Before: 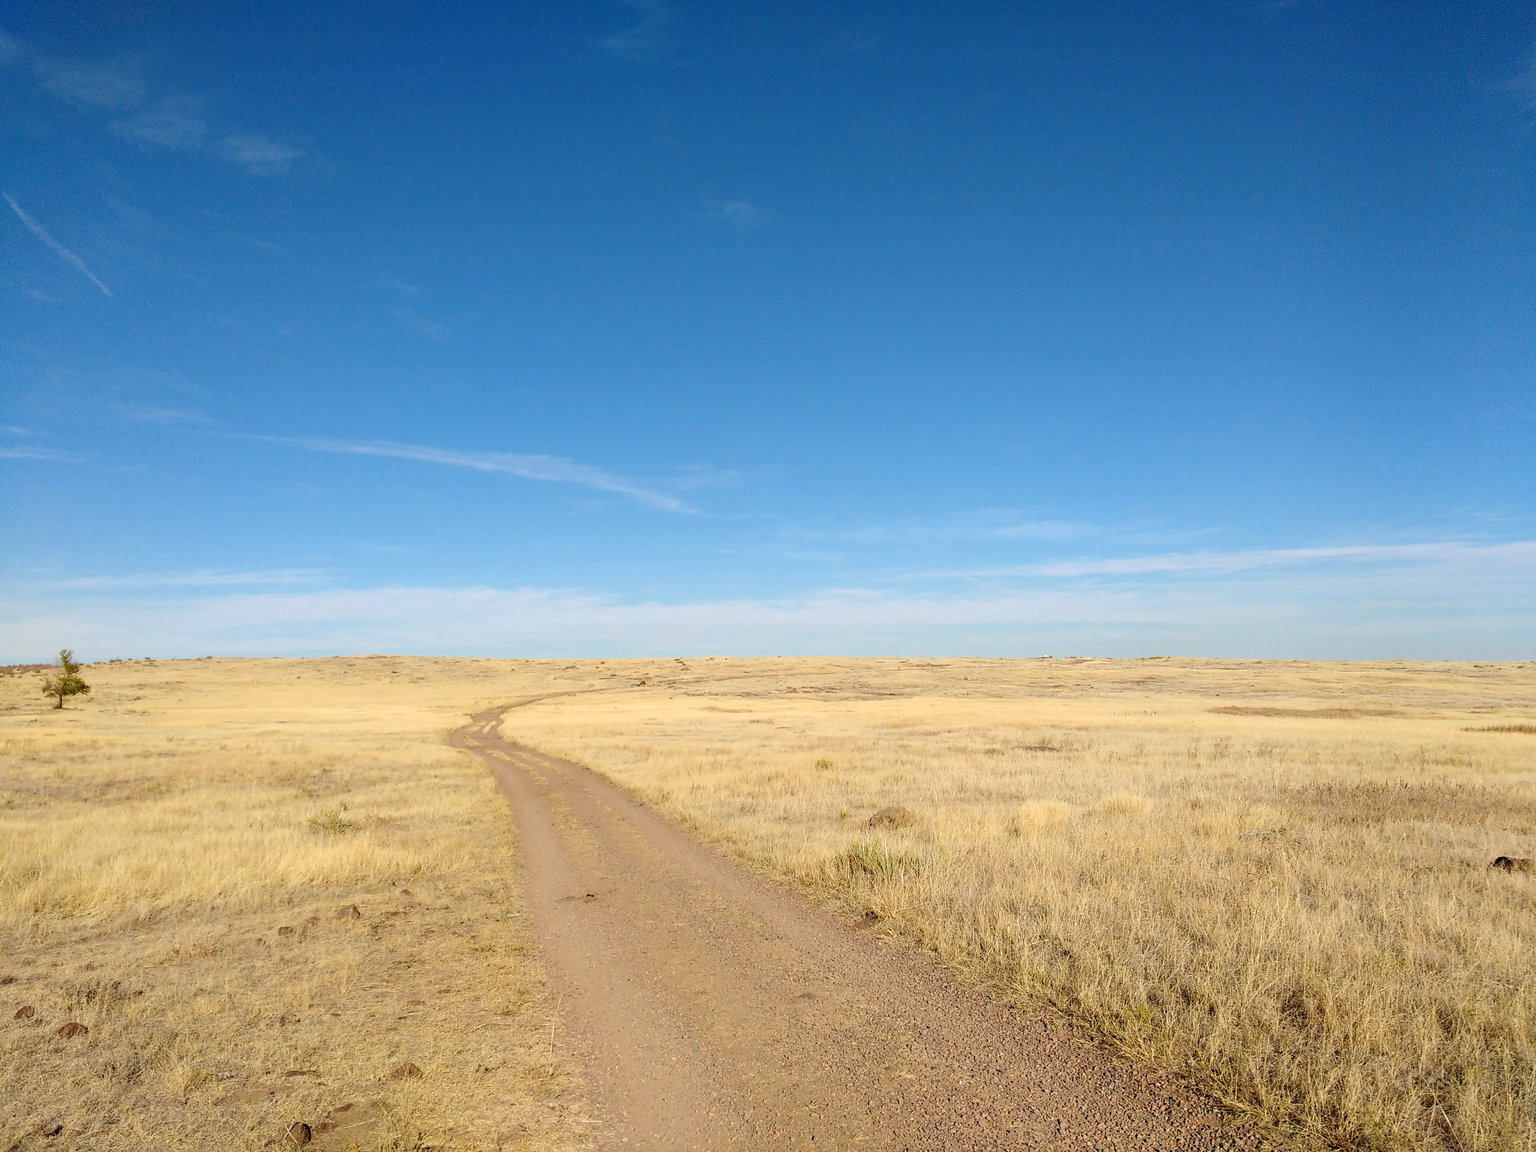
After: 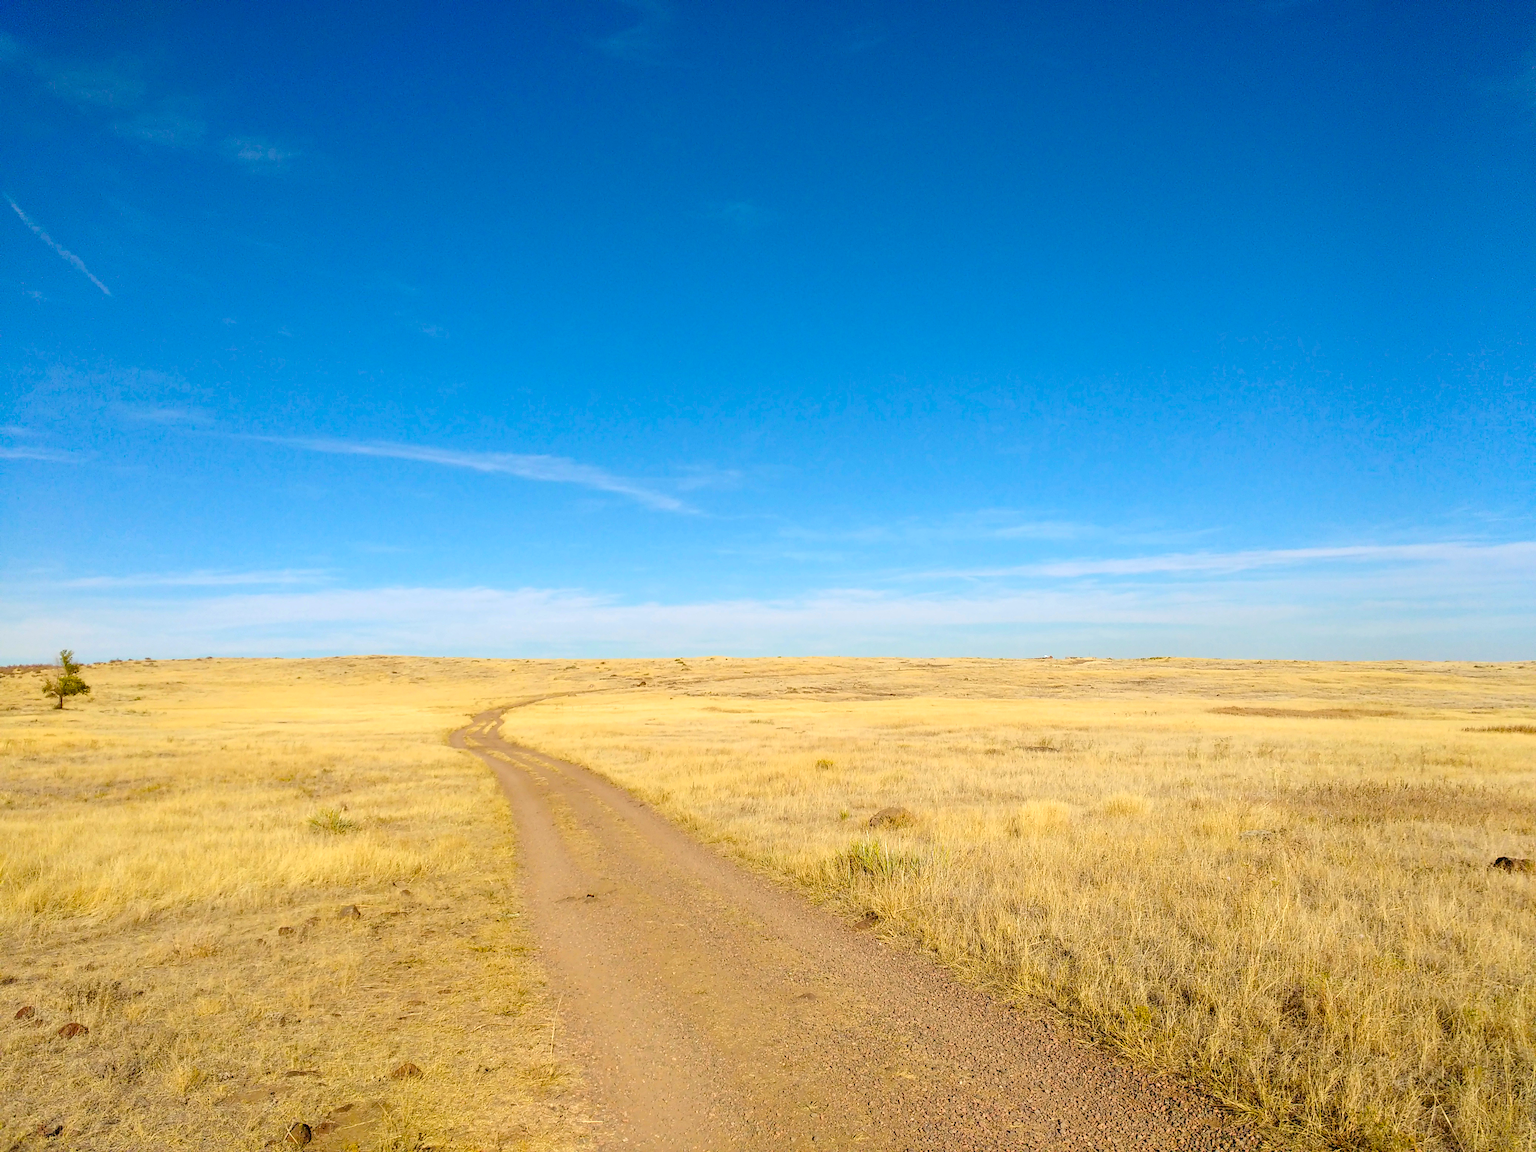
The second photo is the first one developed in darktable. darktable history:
exposure: exposure 0.15 EV, compensate highlight preservation false
color balance rgb: perceptual saturation grading › global saturation 25%, global vibrance 20%
